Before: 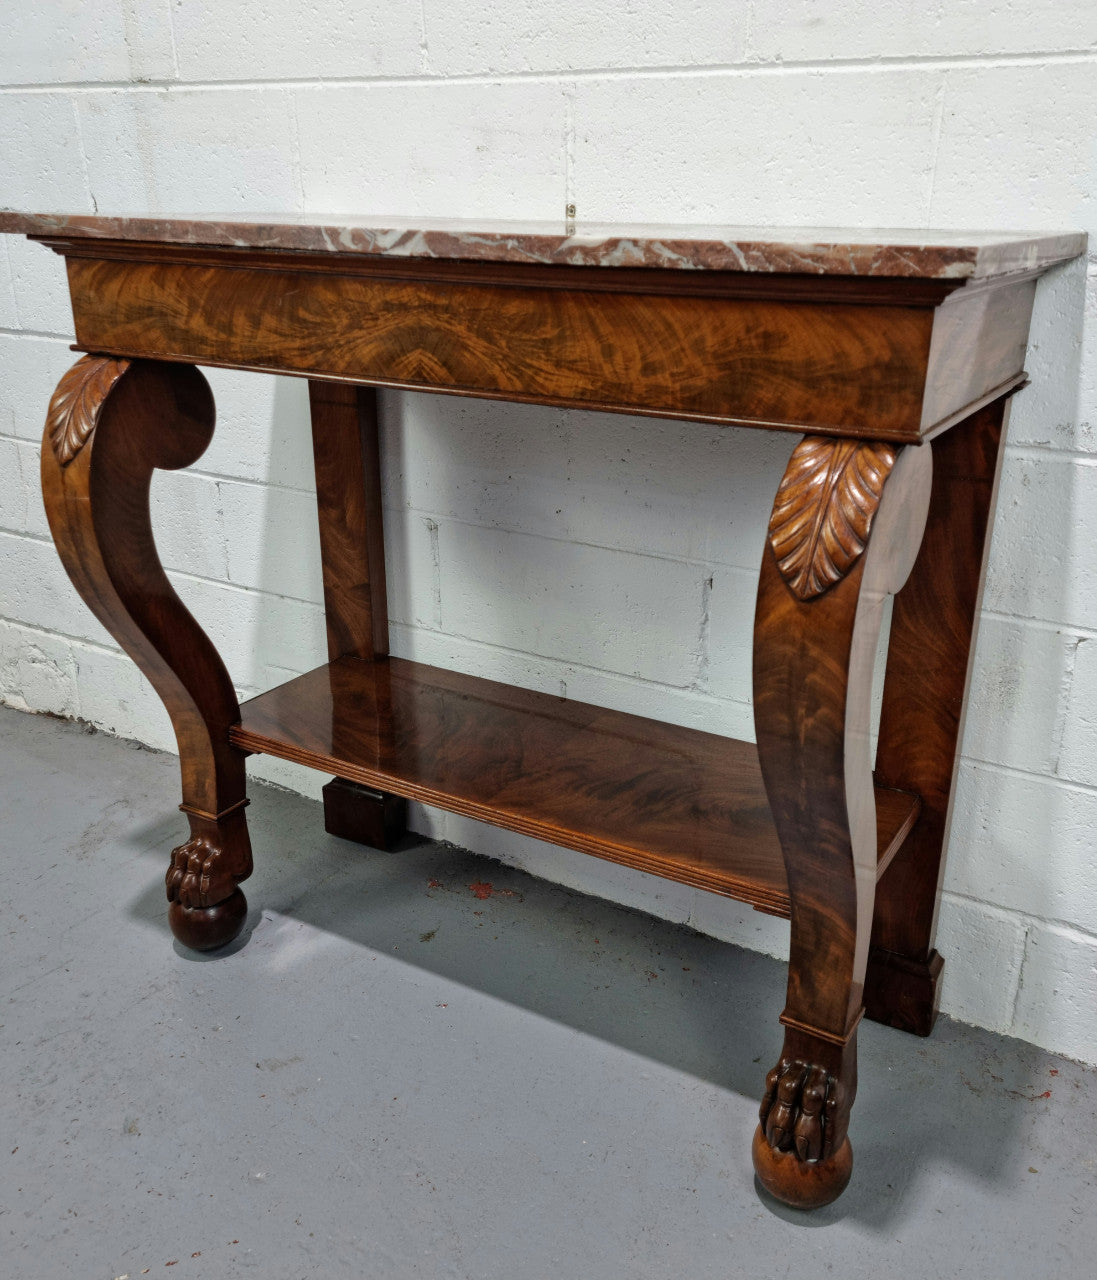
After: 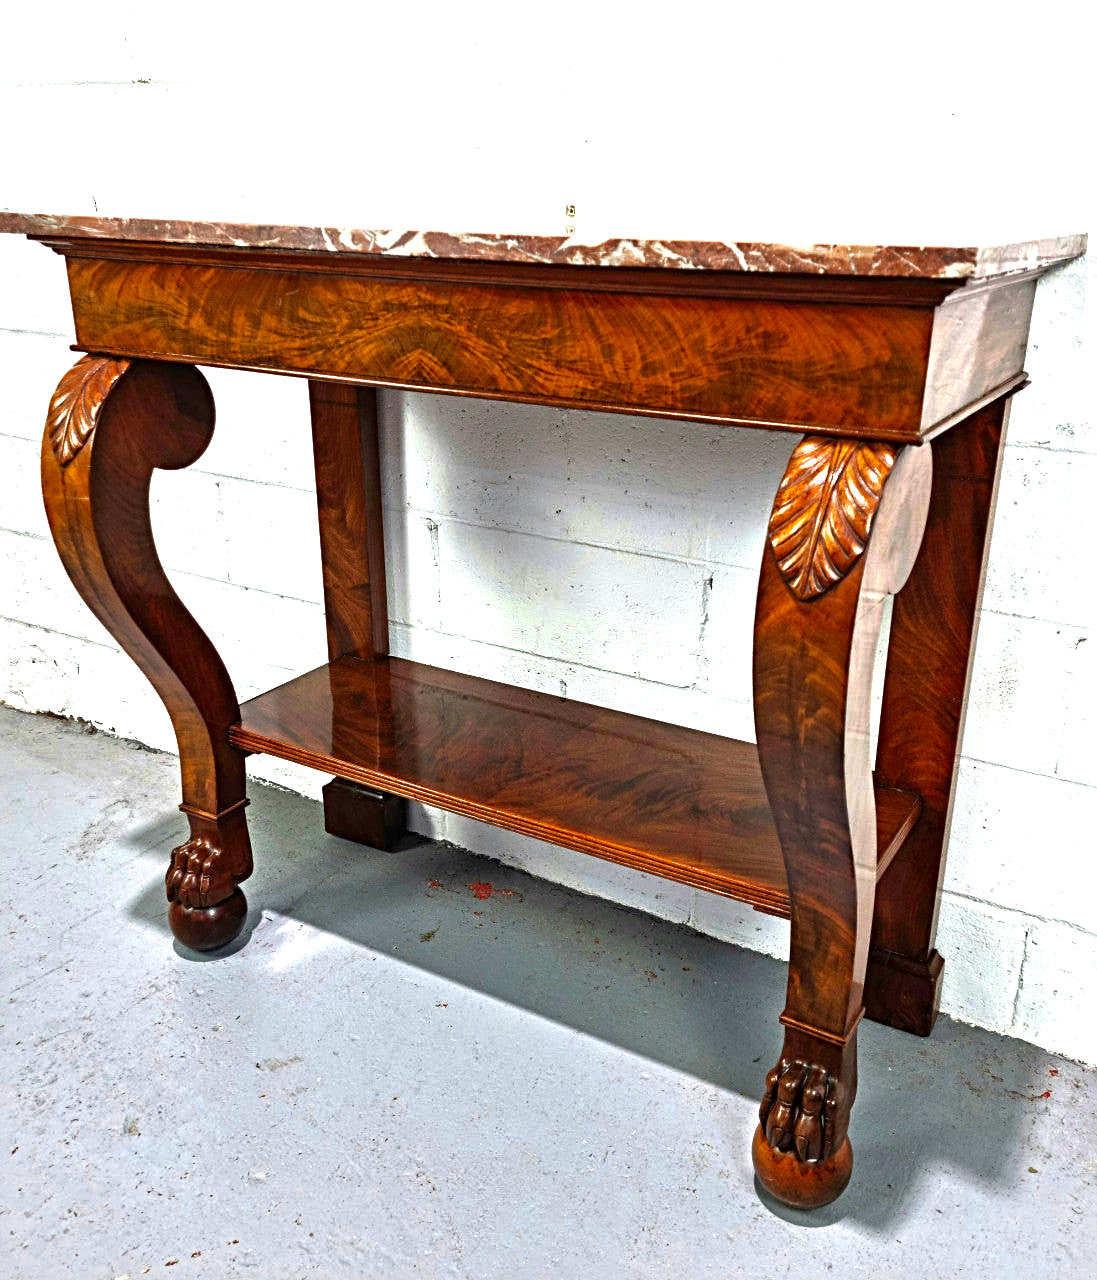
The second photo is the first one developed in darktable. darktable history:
sharpen: radius 3.991
contrast brightness saturation: saturation 0.481
exposure: black level correction -0.001, exposure 0.905 EV, compensate highlight preservation false
tone equalizer: -8 EV 0 EV, -7 EV -0.002 EV, -6 EV 0.004 EV, -5 EV -0.024 EV, -4 EV -0.097 EV, -3 EV -0.136 EV, -2 EV 0.23 EV, -1 EV 0.704 EV, +0 EV 0.473 EV, edges refinement/feathering 500, mask exposure compensation -1.57 EV, preserve details no
